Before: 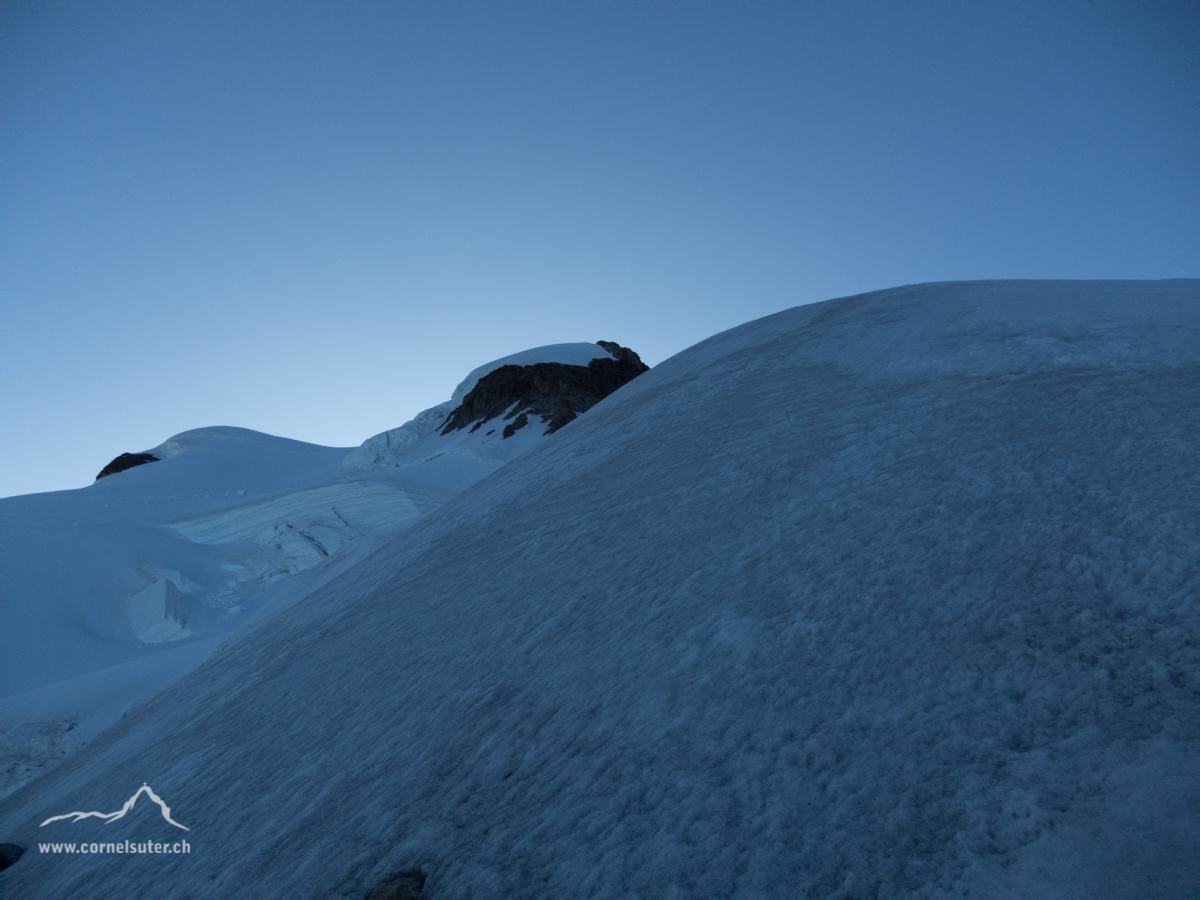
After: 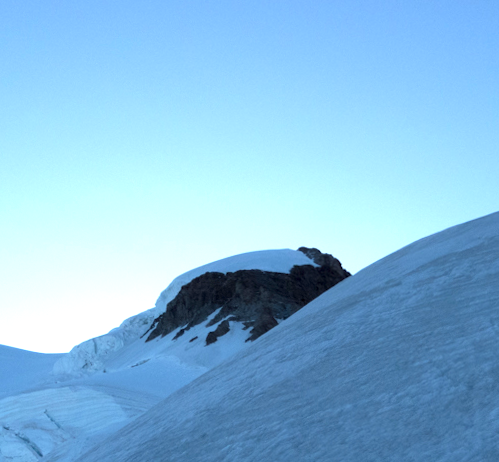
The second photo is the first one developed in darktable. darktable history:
exposure: black level correction 0.001, exposure 1.3 EV, compensate highlight preservation false
crop: left 20.248%, top 10.86%, right 35.675%, bottom 34.321%
rotate and perspective: rotation 0.062°, lens shift (vertical) 0.115, lens shift (horizontal) -0.133, crop left 0.047, crop right 0.94, crop top 0.061, crop bottom 0.94
